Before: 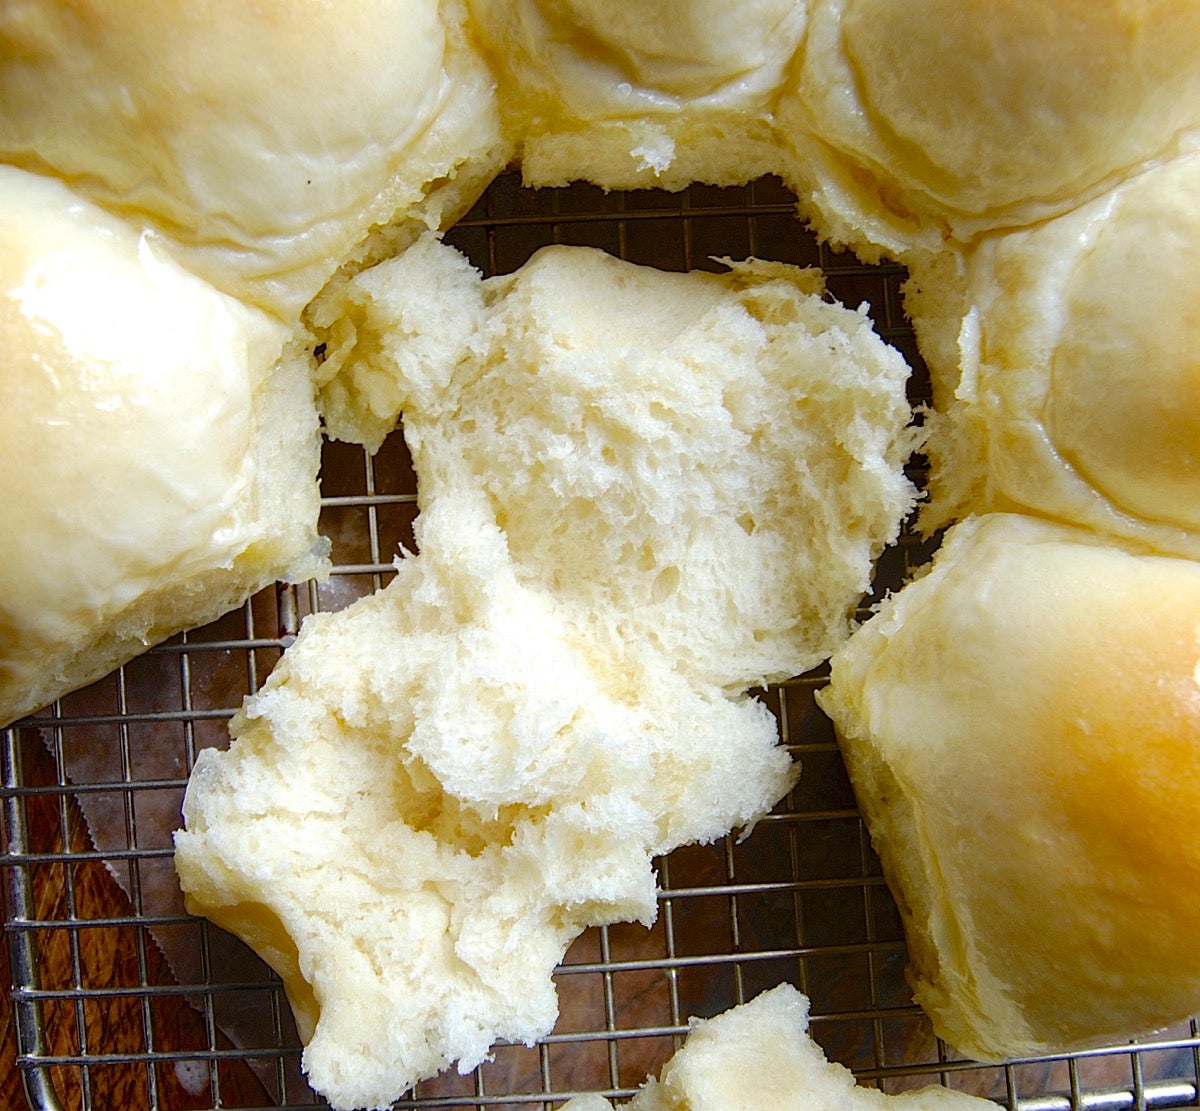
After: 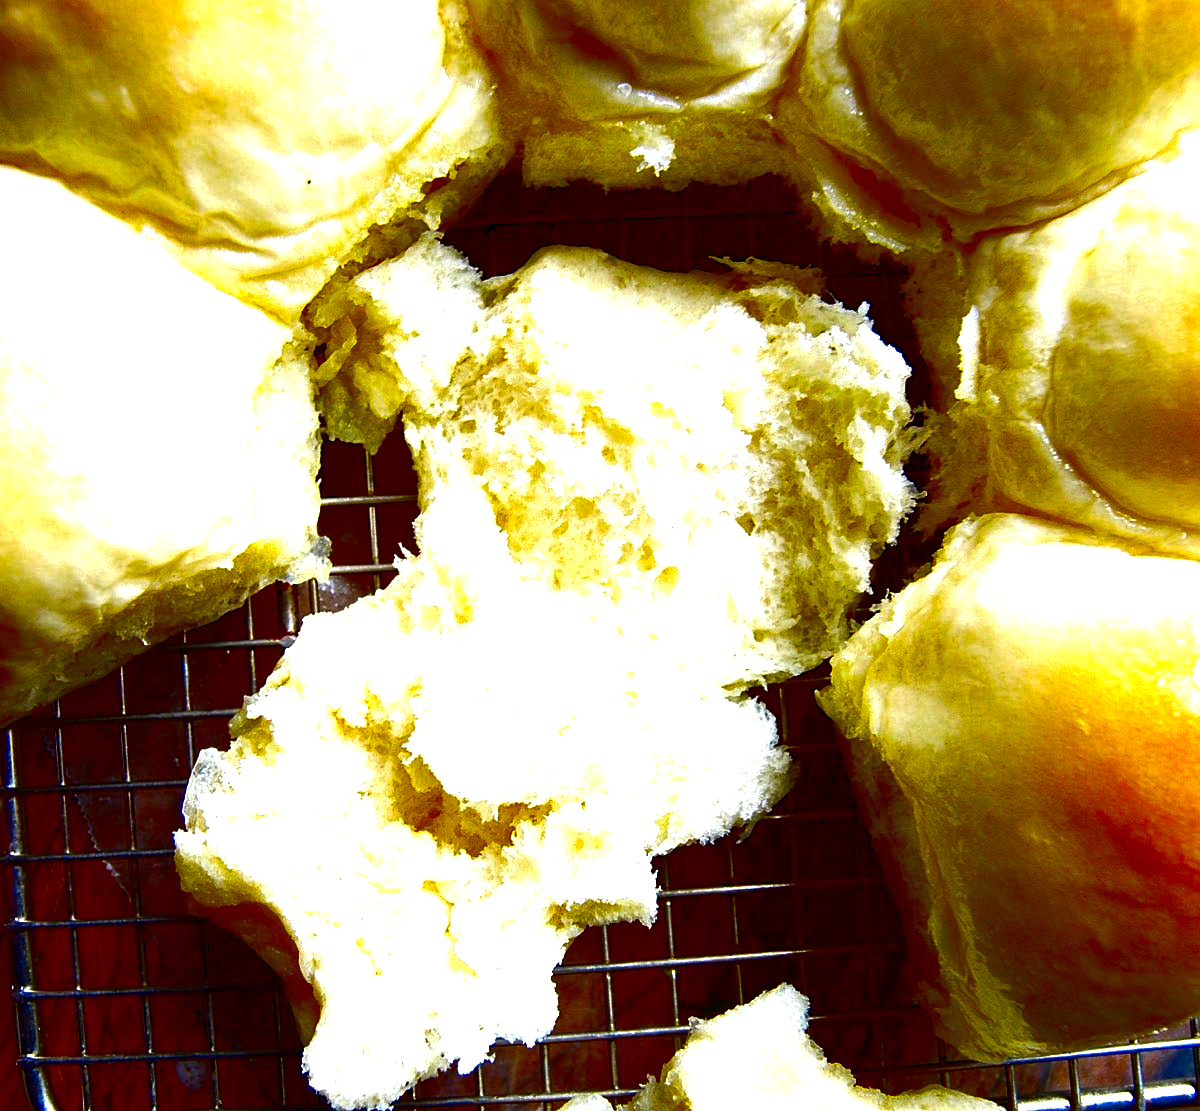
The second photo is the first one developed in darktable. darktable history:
exposure: exposure 0.947 EV, compensate highlight preservation false
contrast brightness saturation: brightness -0.999, saturation 1
levels: levels [0, 0.498, 0.996]
